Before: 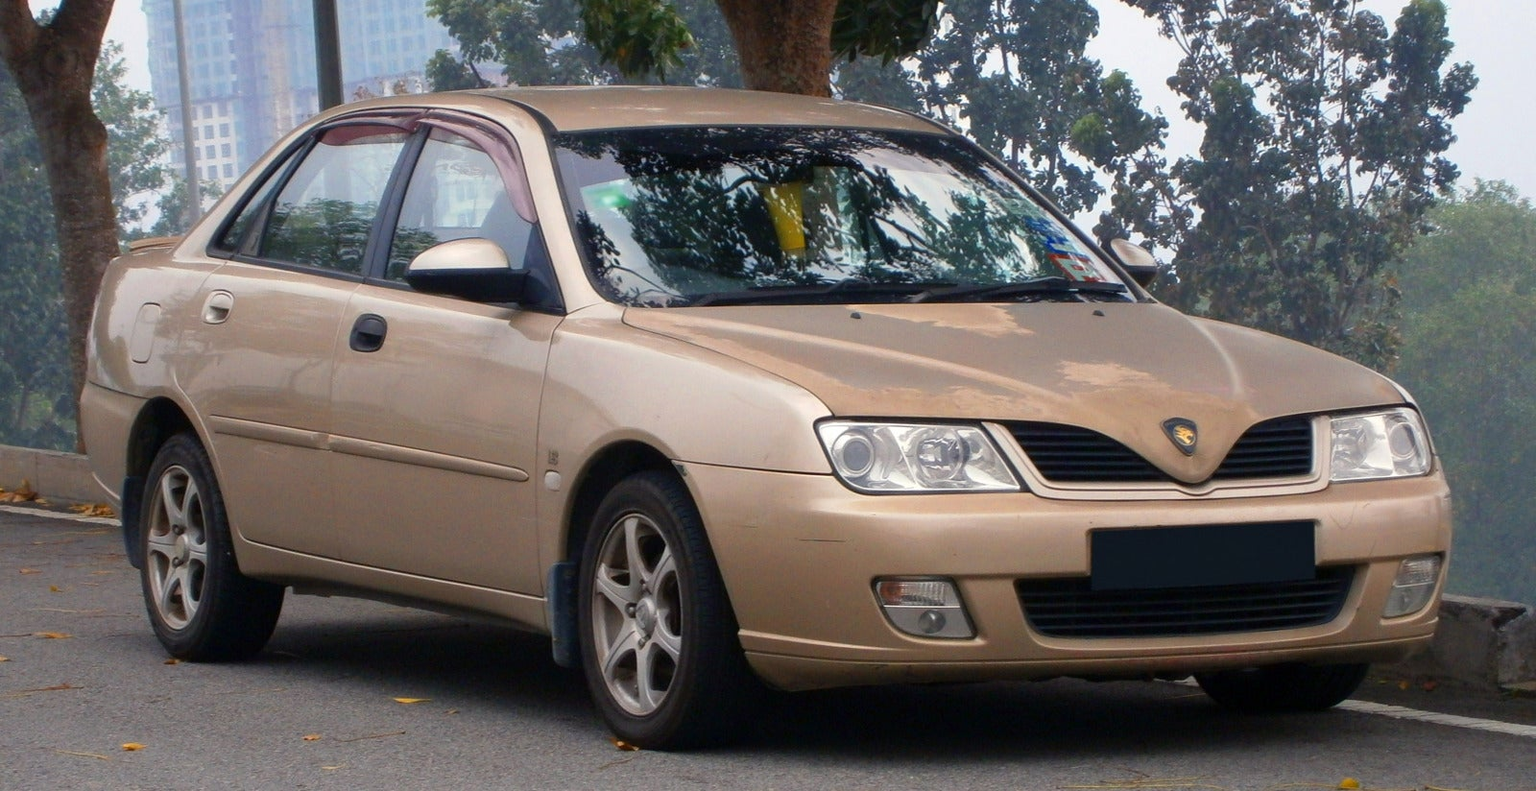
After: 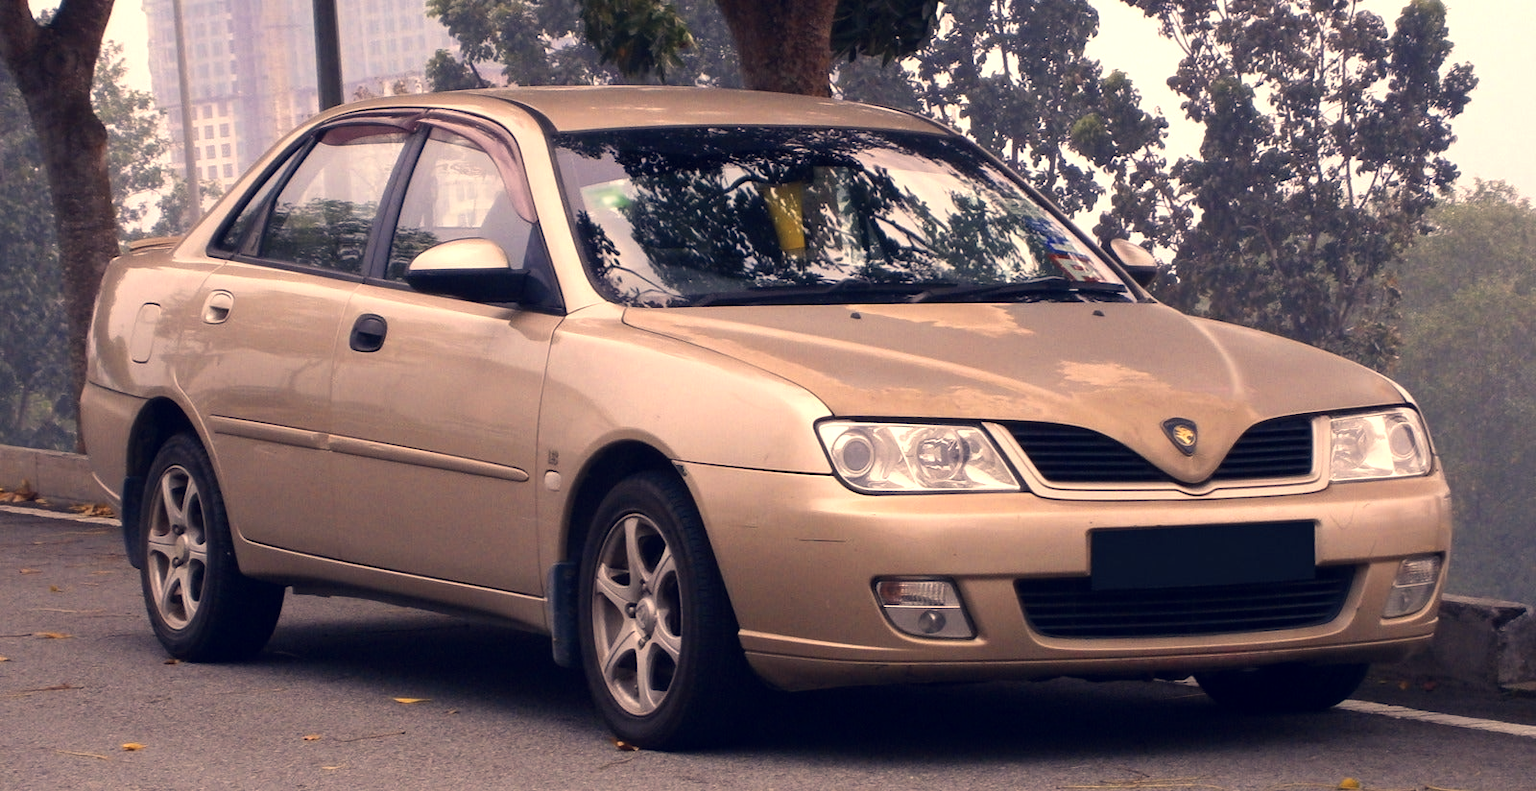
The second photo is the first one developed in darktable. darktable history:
tone equalizer: -8 EV -0.41 EV, -7 EV -0.368 EV, -6 EV -0.366 EV, -5 EV -0.252 EV, -3 EV 0.211 EV, -2 EV 0.346 EV, -1 EV 0.407 EV, +0 EV 0.423 EV, edges refinement/feathering 500, mask exposure compensation -1.57 EV, preserve details no
color correction: highlights a* 19.61, highlights b* 27.18, shadows a* 3.46, shadows b* -17.98, saturation 0.727
